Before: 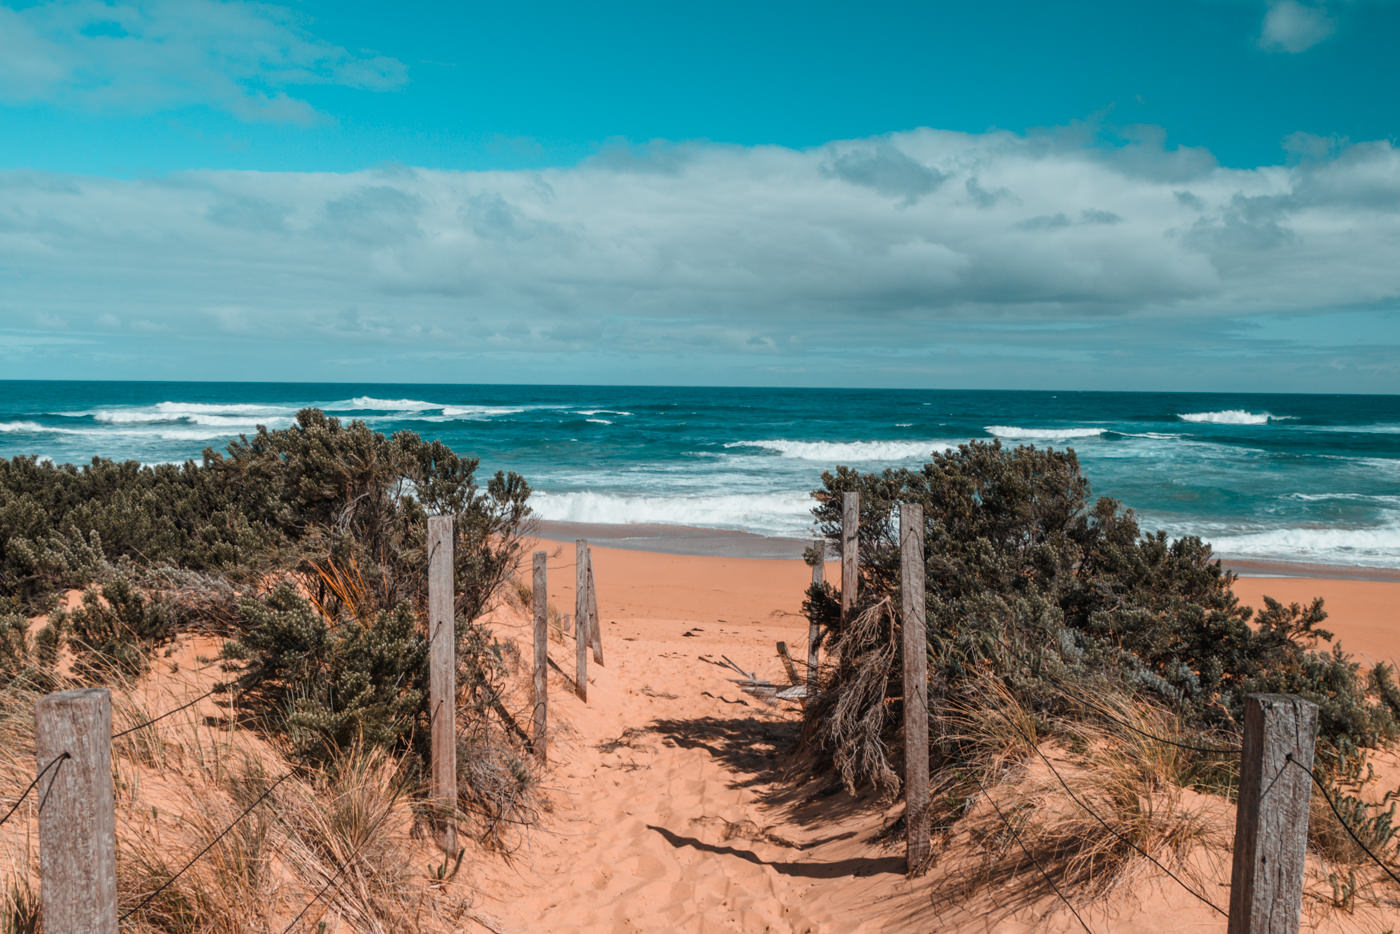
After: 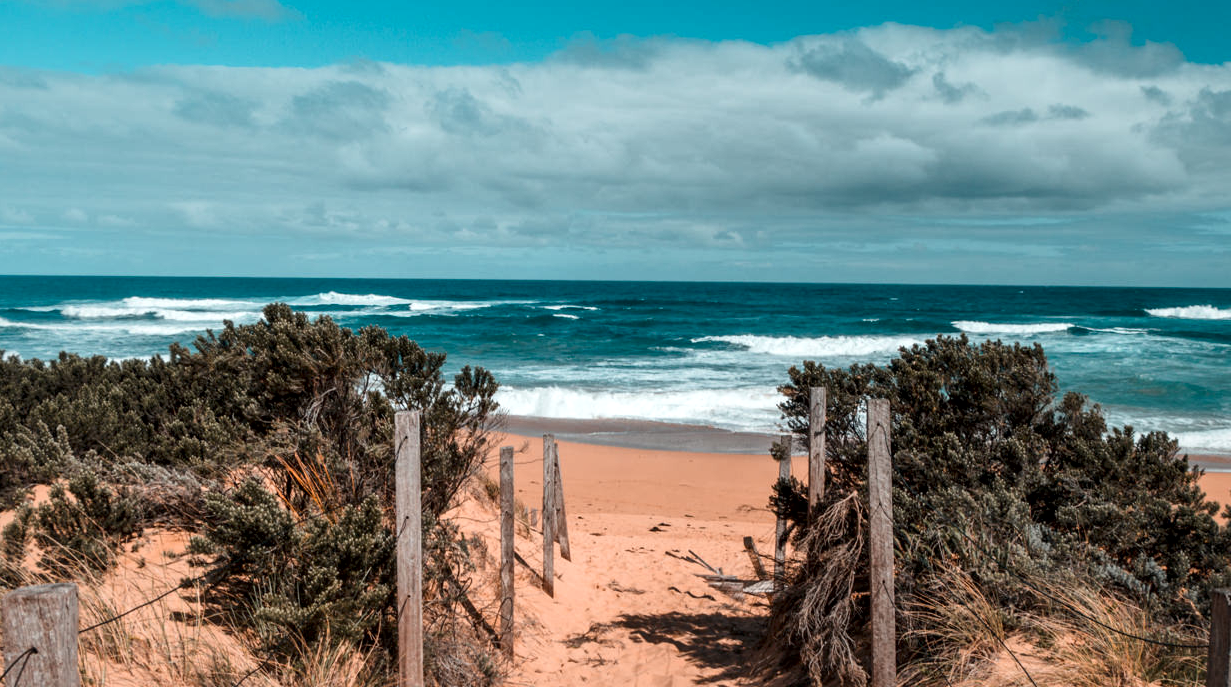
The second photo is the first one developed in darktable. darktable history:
local contrast: mode bilateral grid, contrast 100, coarseness 100, detail 165%, midtone range 0.2
crop and rotate: left 2.425%, top 11.305%, right 9.6%, bottom 15.08%
